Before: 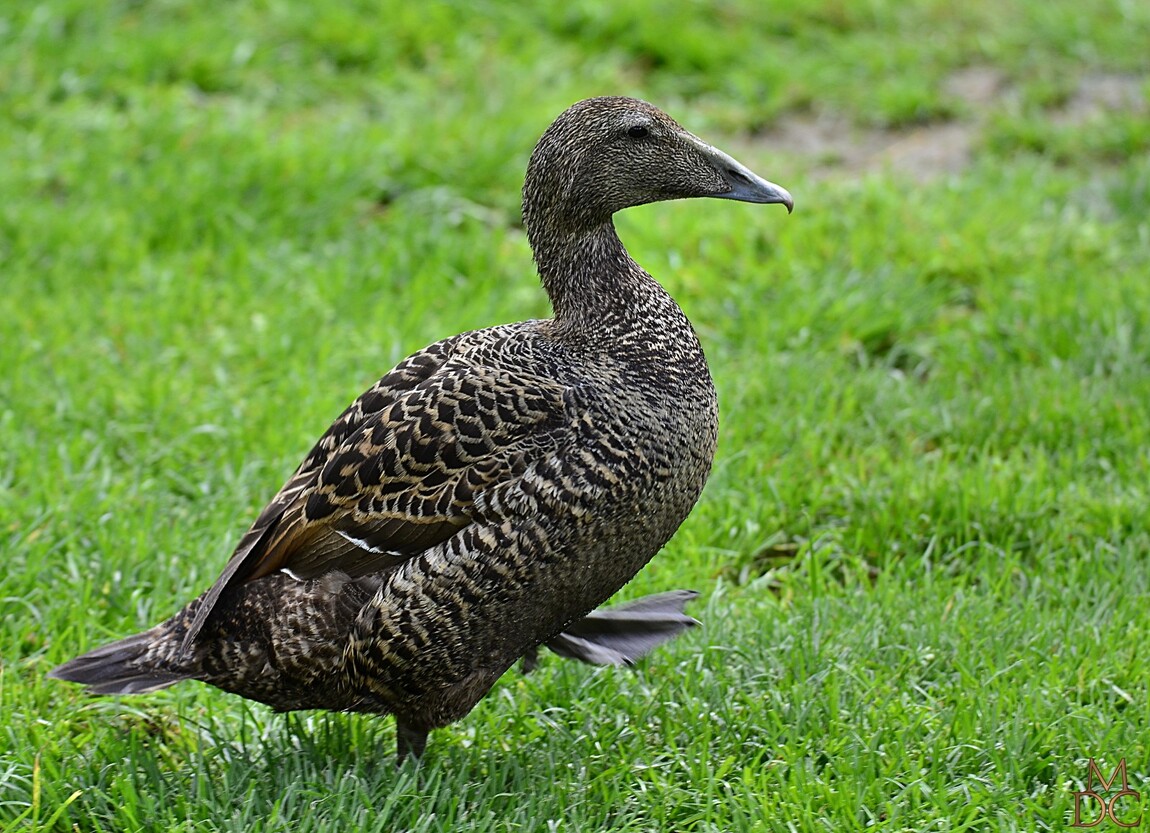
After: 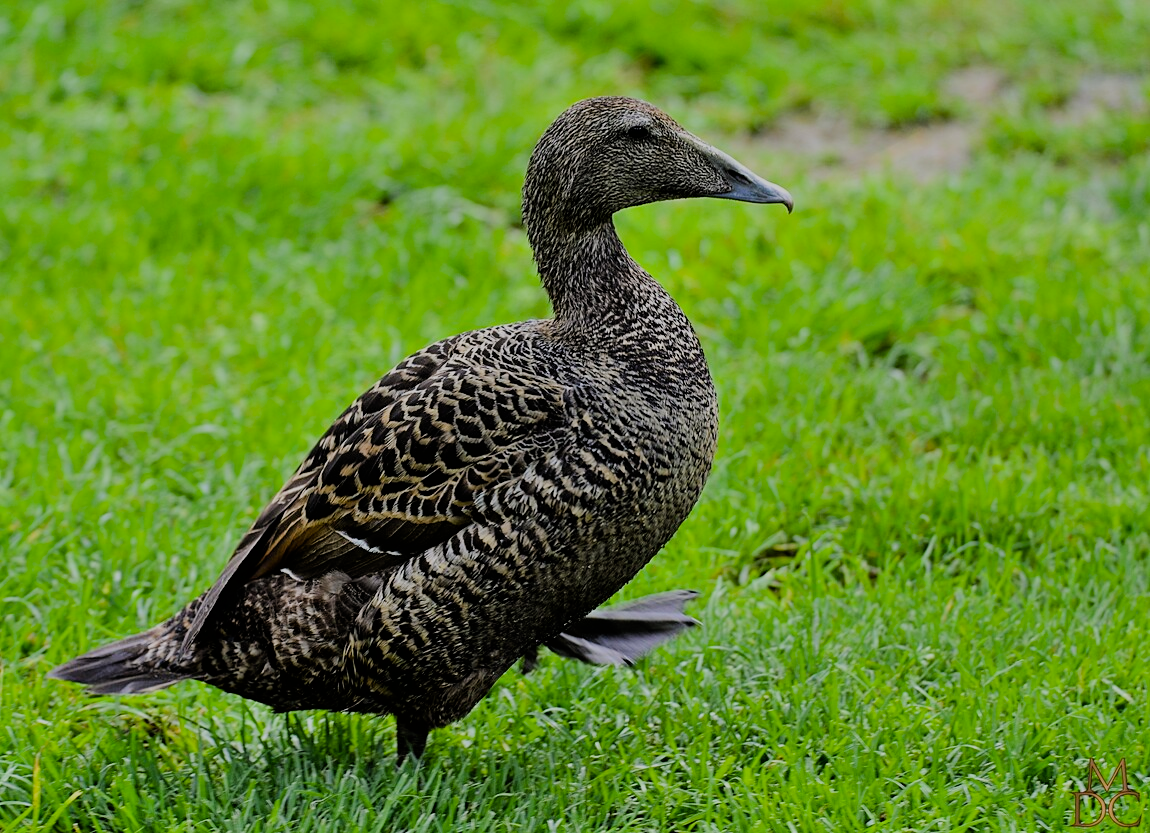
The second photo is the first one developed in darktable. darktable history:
filmic rgb: black relative exposure -6.08 EV, white relative exposure 6.95 EV, hardness 2.23
color balance rgb: highlights gain › chroma 0.226%, highlights gain › hue 332.08°, perceptual saturation grading › global saturation 0.834%, global vibrance 39.343%
